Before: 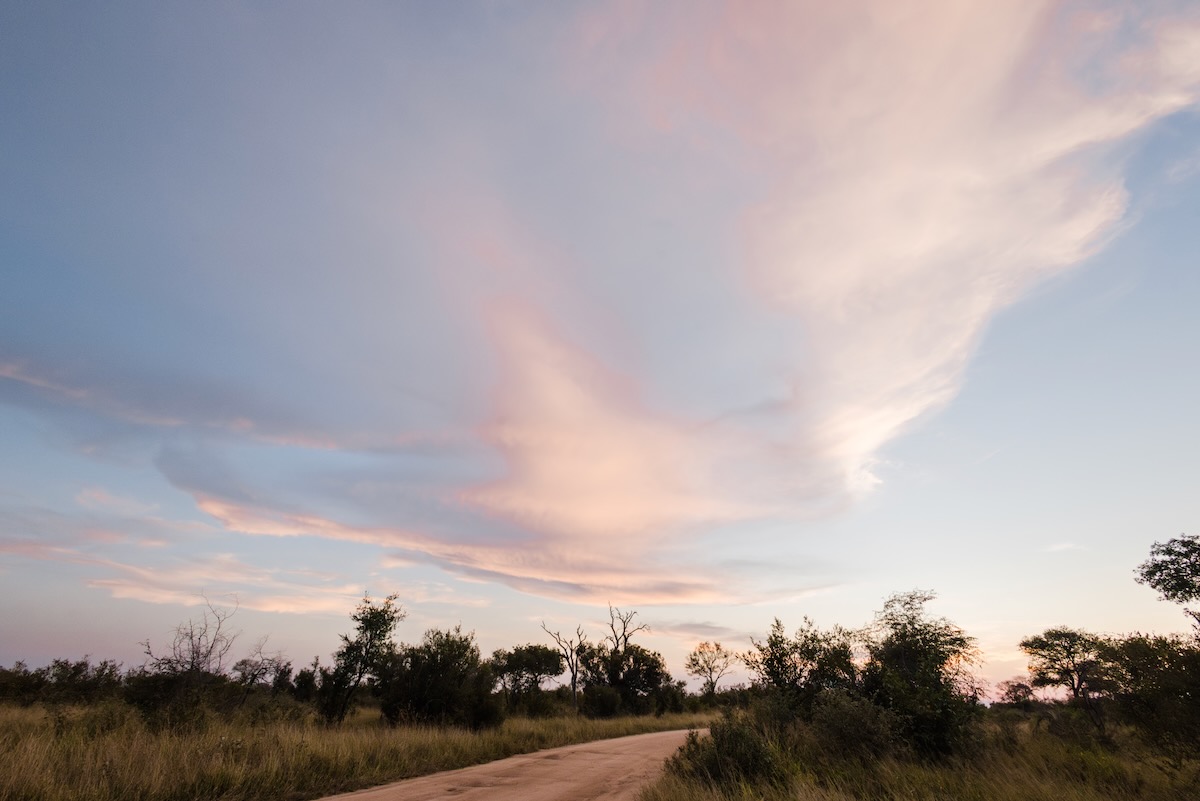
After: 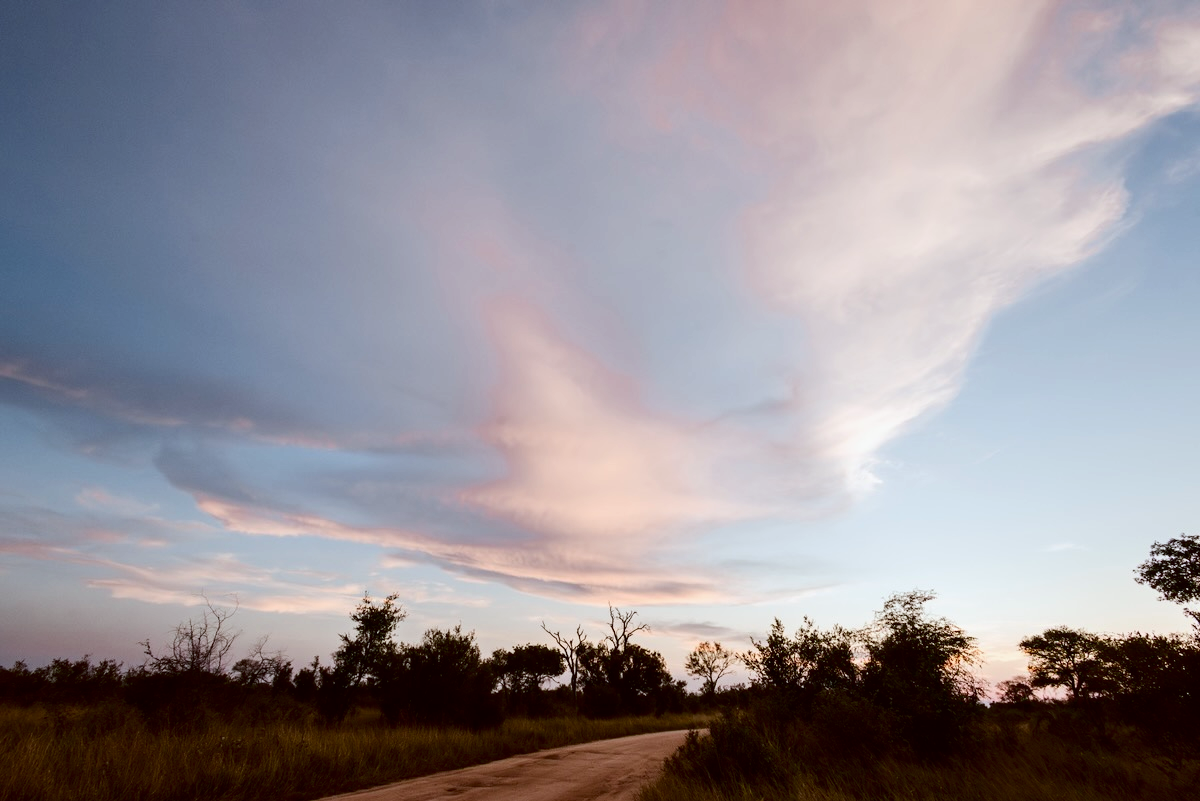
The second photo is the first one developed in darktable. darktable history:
contrast brightness saturation: contrast 0.19, brightness -0.24, saturation 0.11
color correction: highlights a* -3.28, highlights b* -6.24, shadows a* 3.1, shadows b* 5.19
